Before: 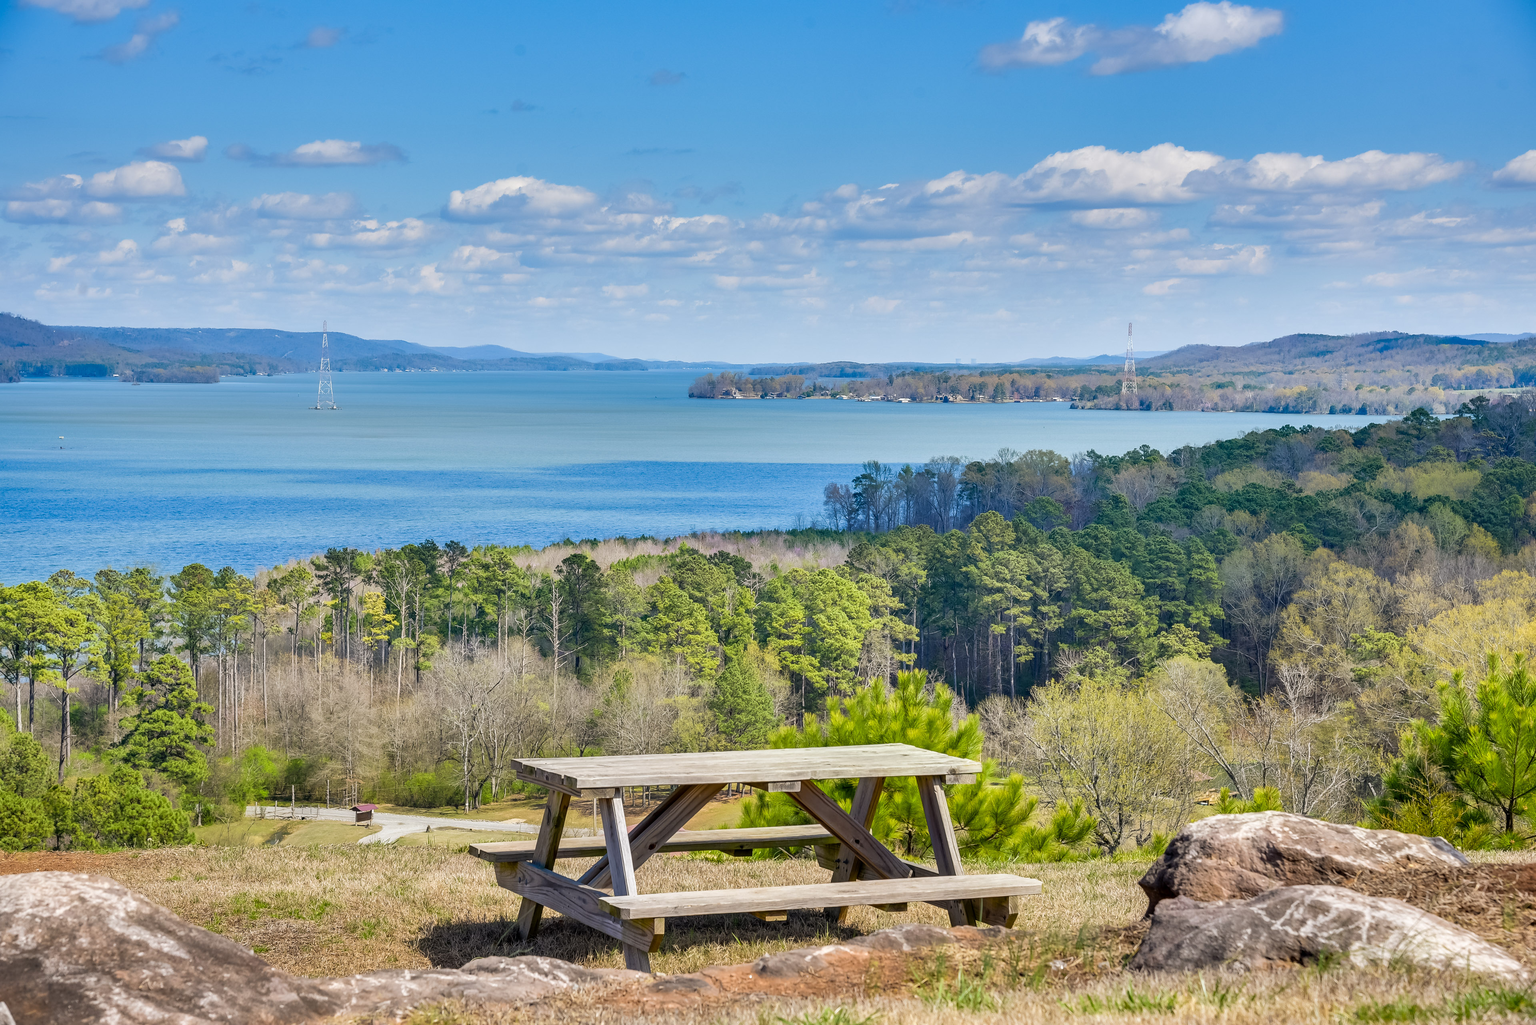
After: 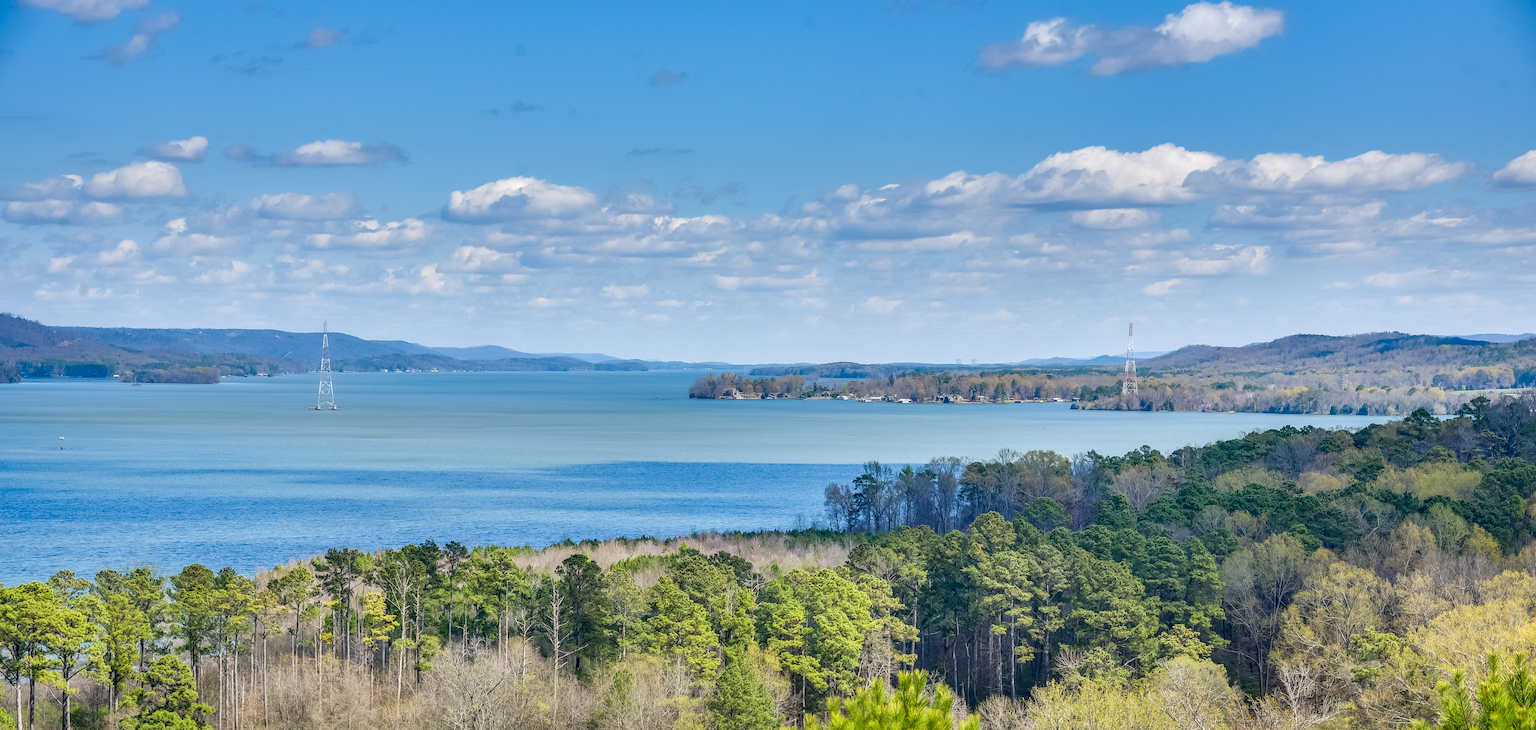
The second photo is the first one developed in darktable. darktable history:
local contrast: on, module defaults
crop: right 0%, bottom 28.766%
